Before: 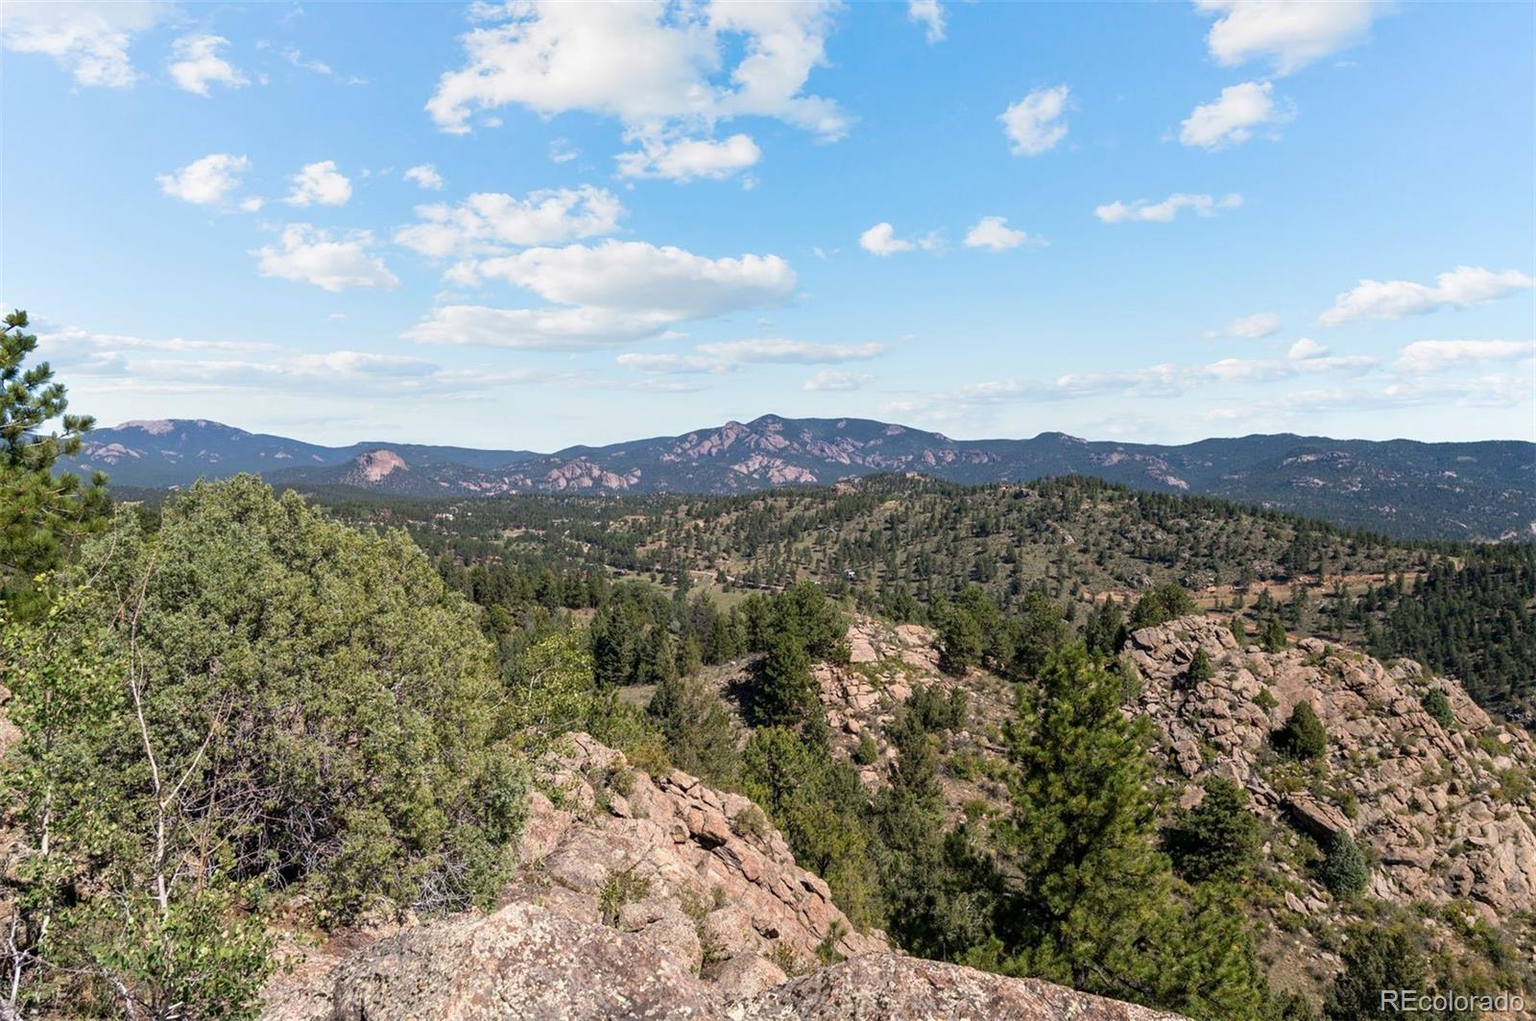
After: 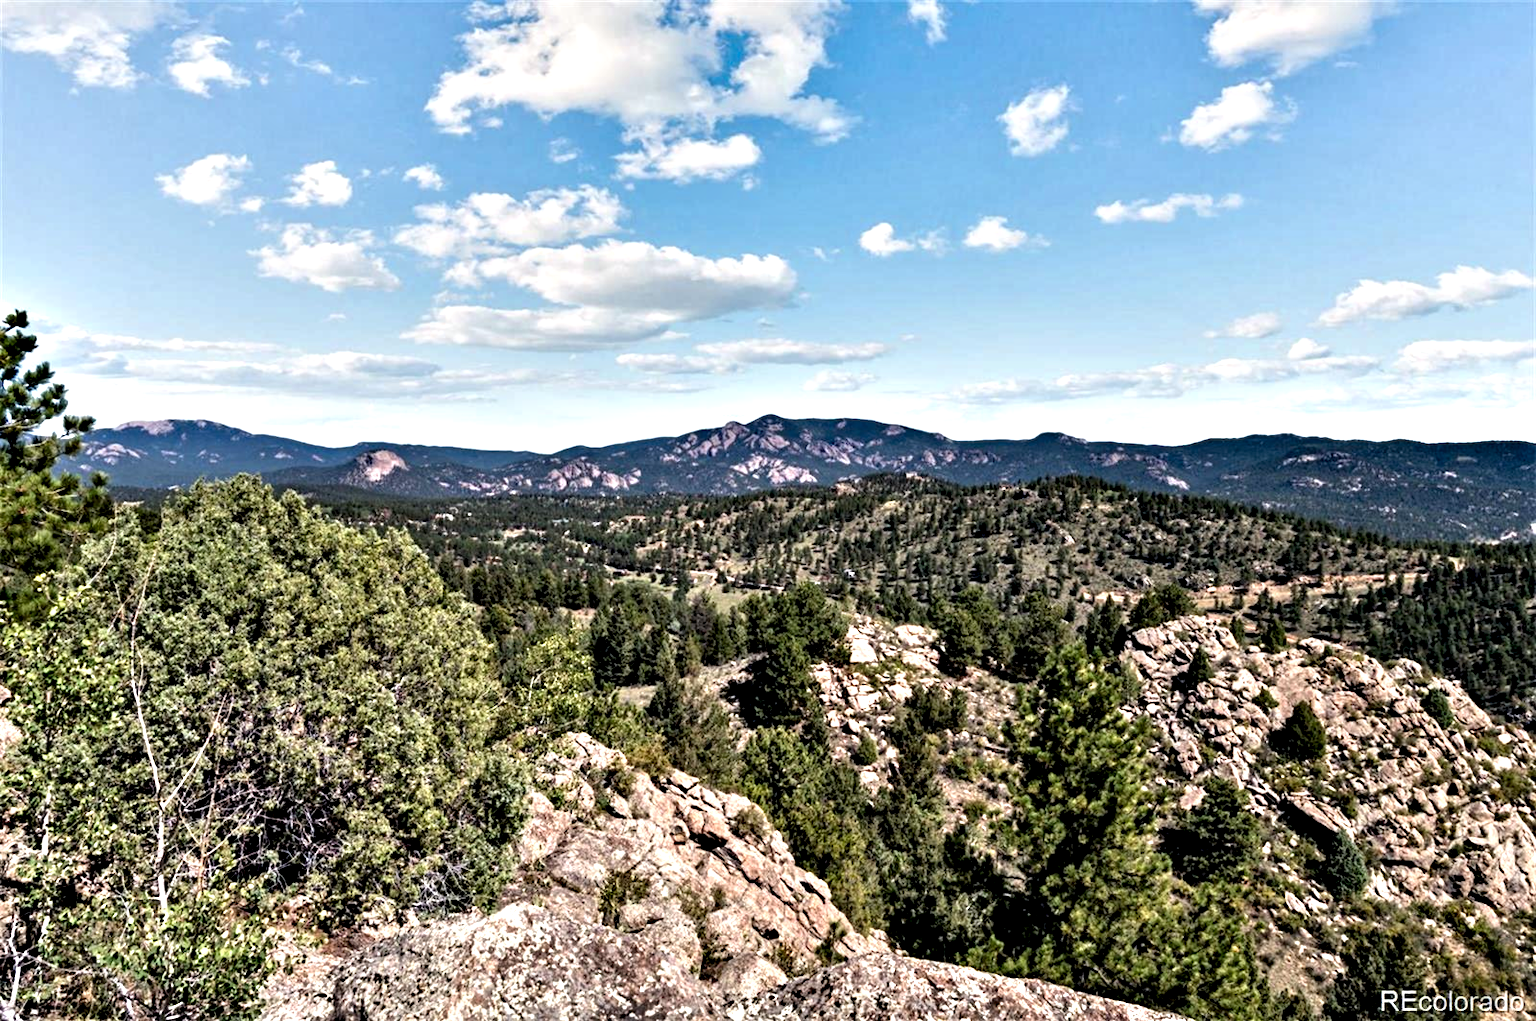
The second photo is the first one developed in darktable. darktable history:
contrast equalizer: octaves 7, y [[0.48, 0.654, 0.731, 0.706, 0.772, 0.382], [0.55 ×6], [0 ×6], [0 ×6], [0 ×6]]
